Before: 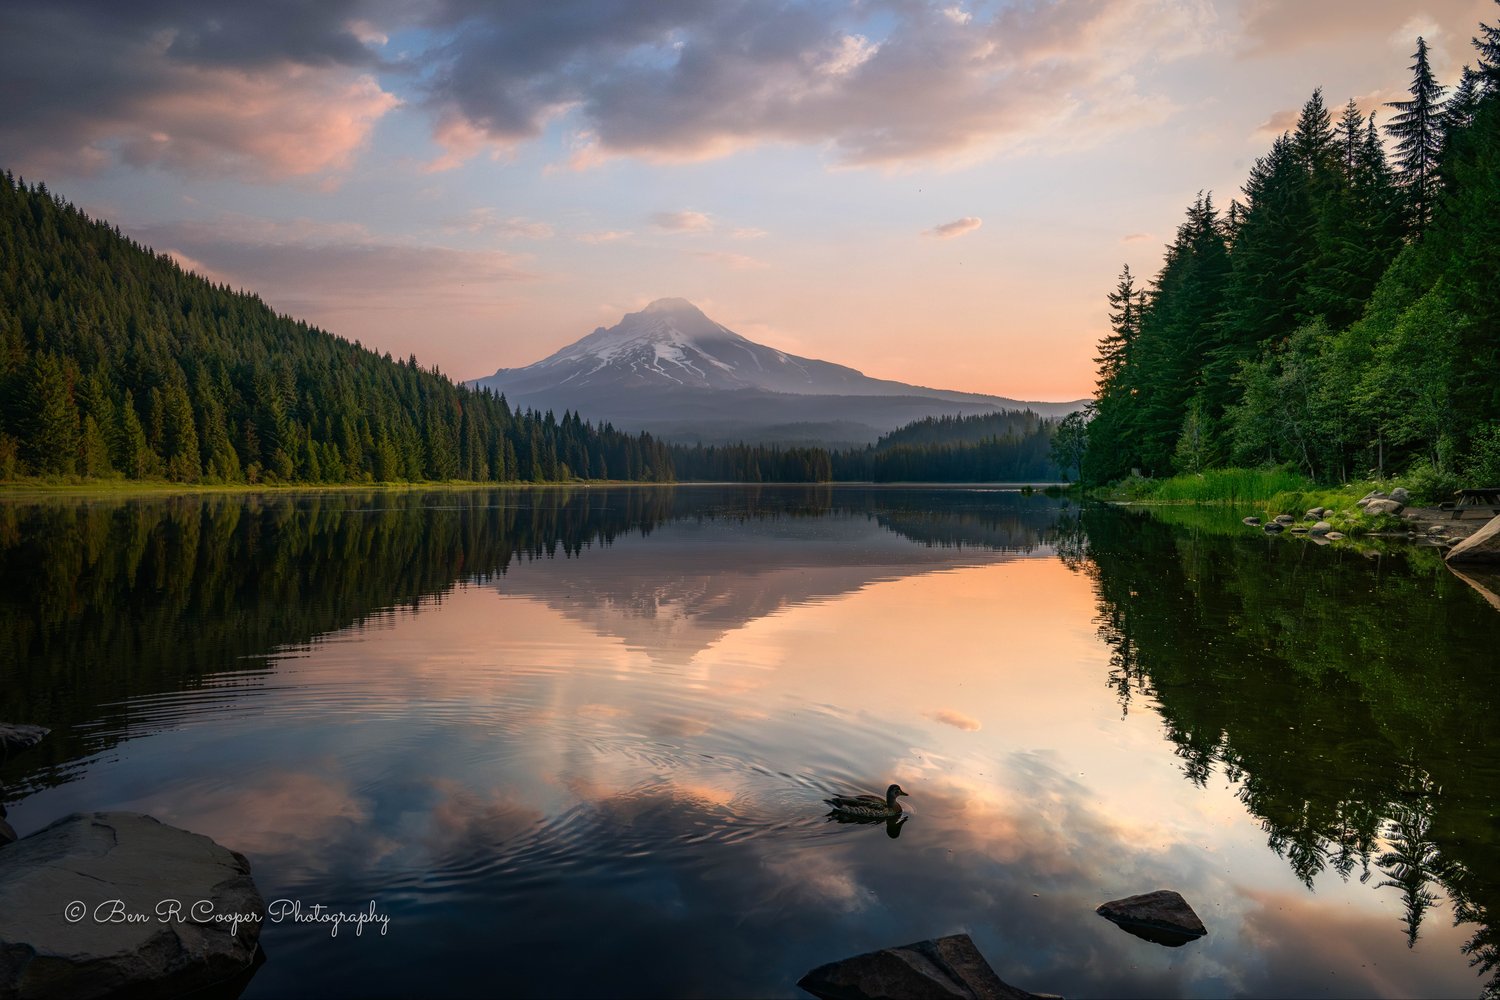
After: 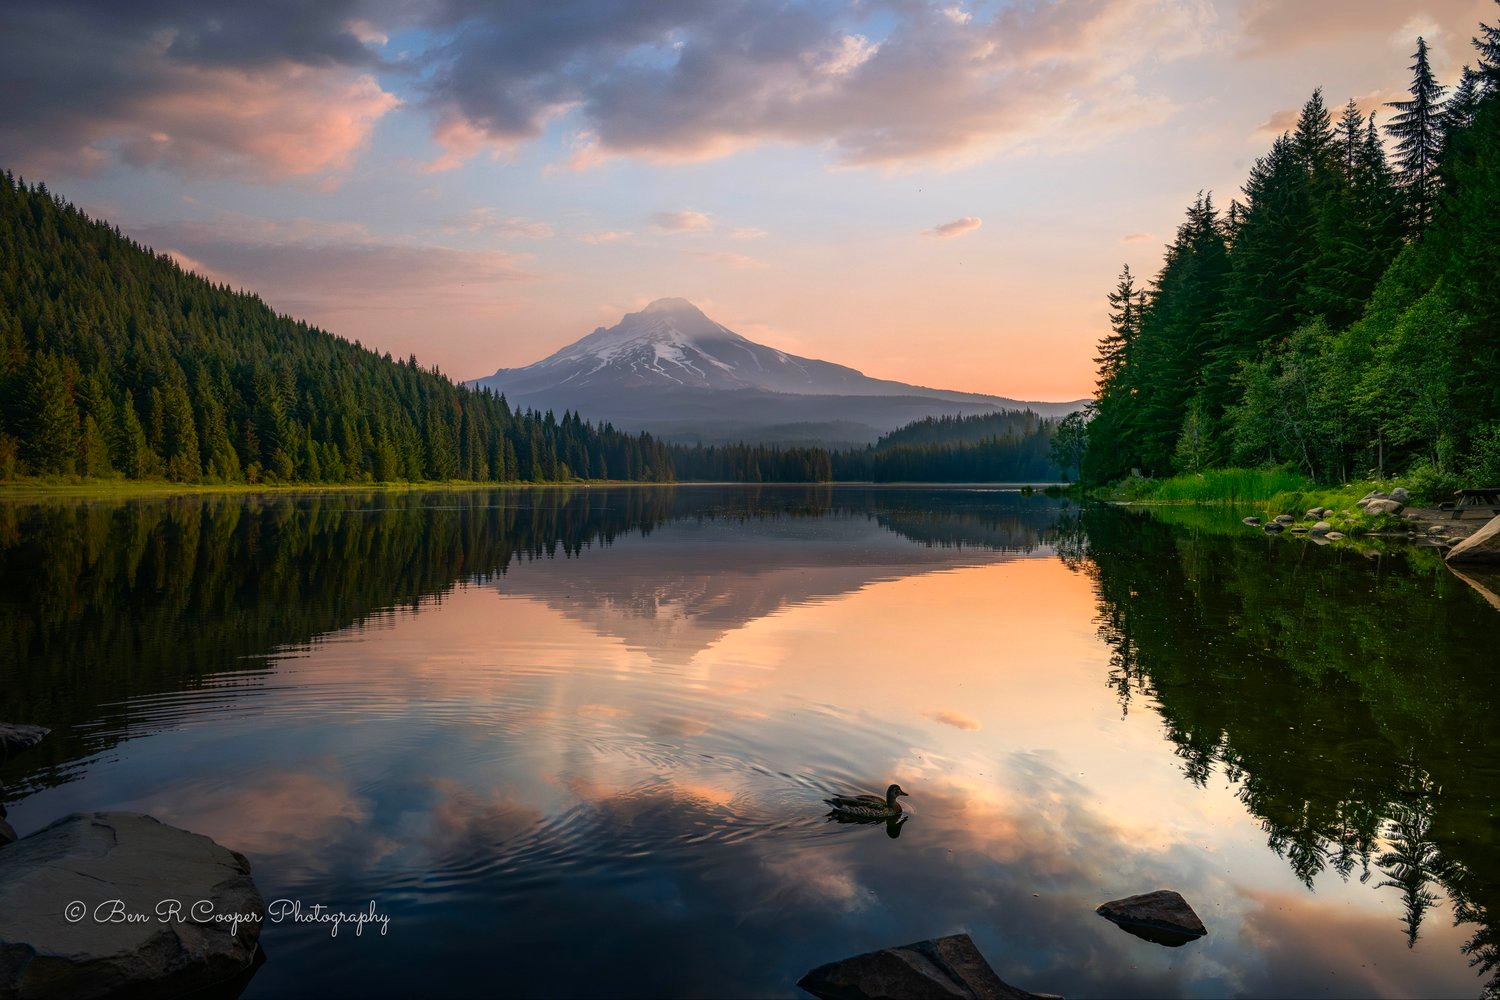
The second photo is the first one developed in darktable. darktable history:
contrast brightness saturation: contrast 0.038, saturation 0.161
